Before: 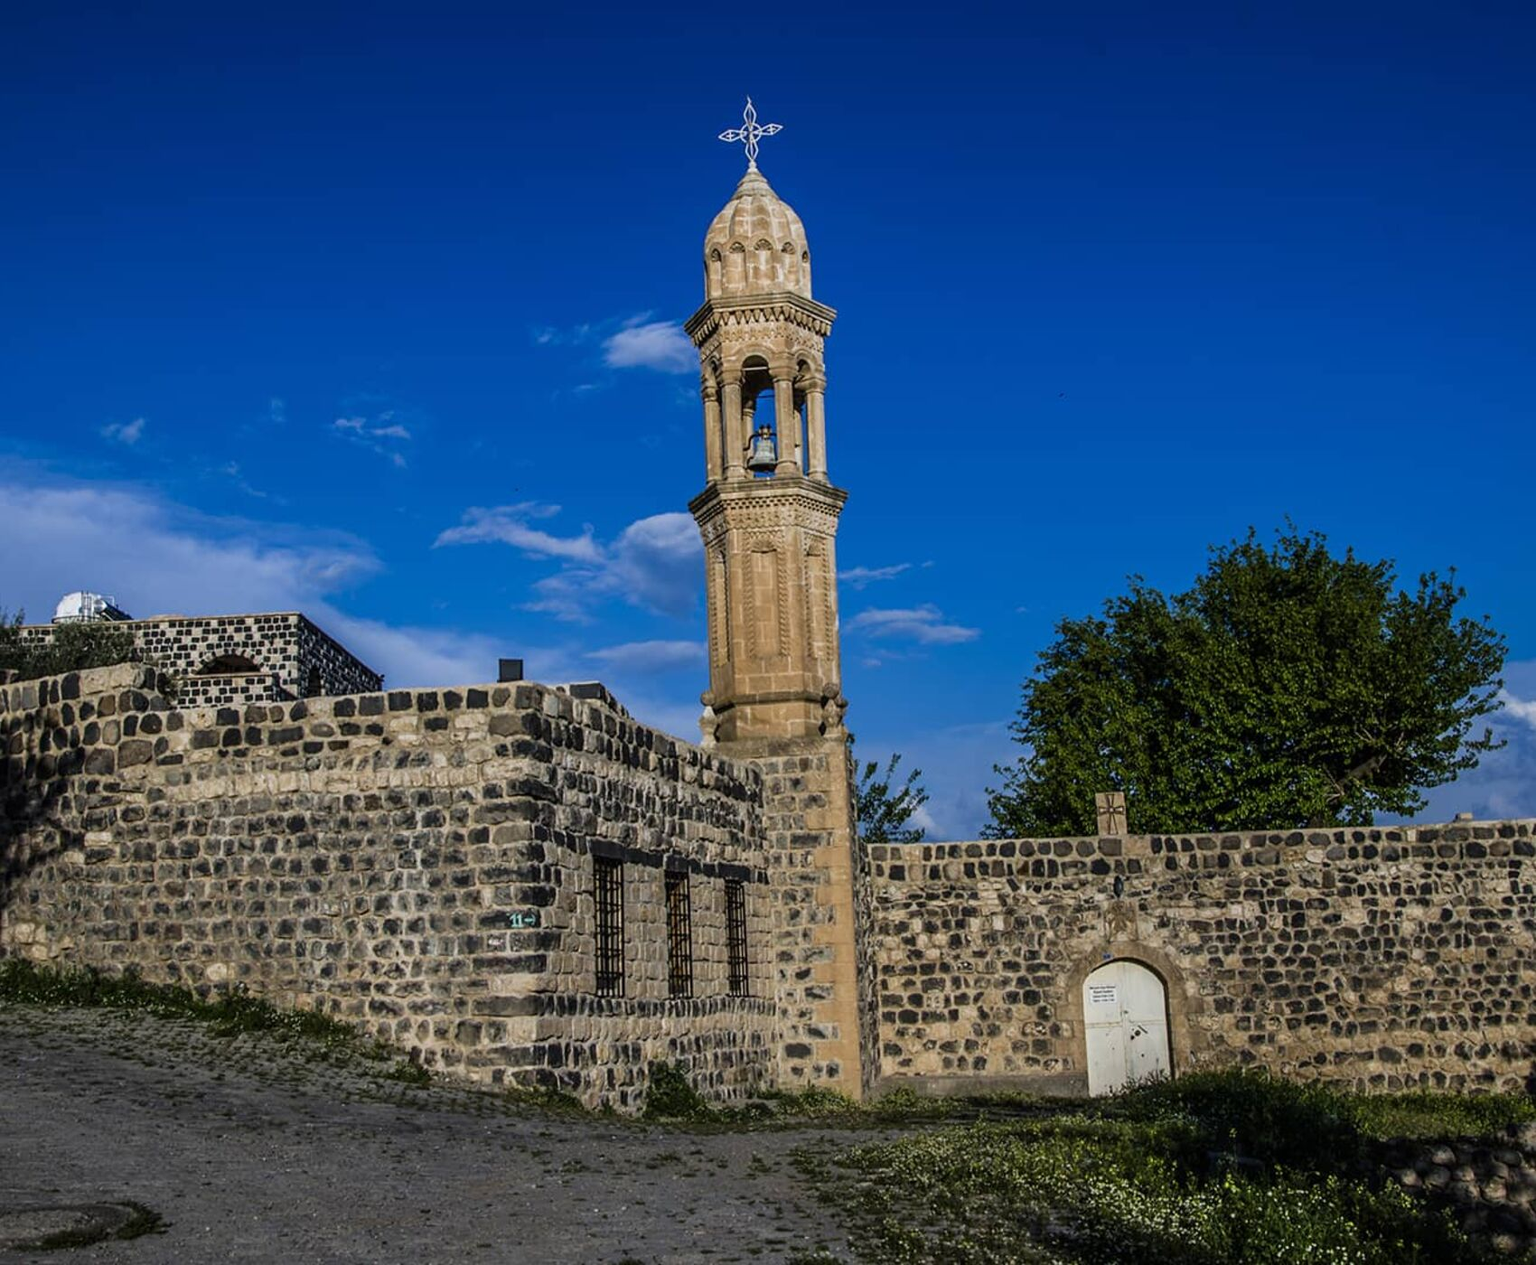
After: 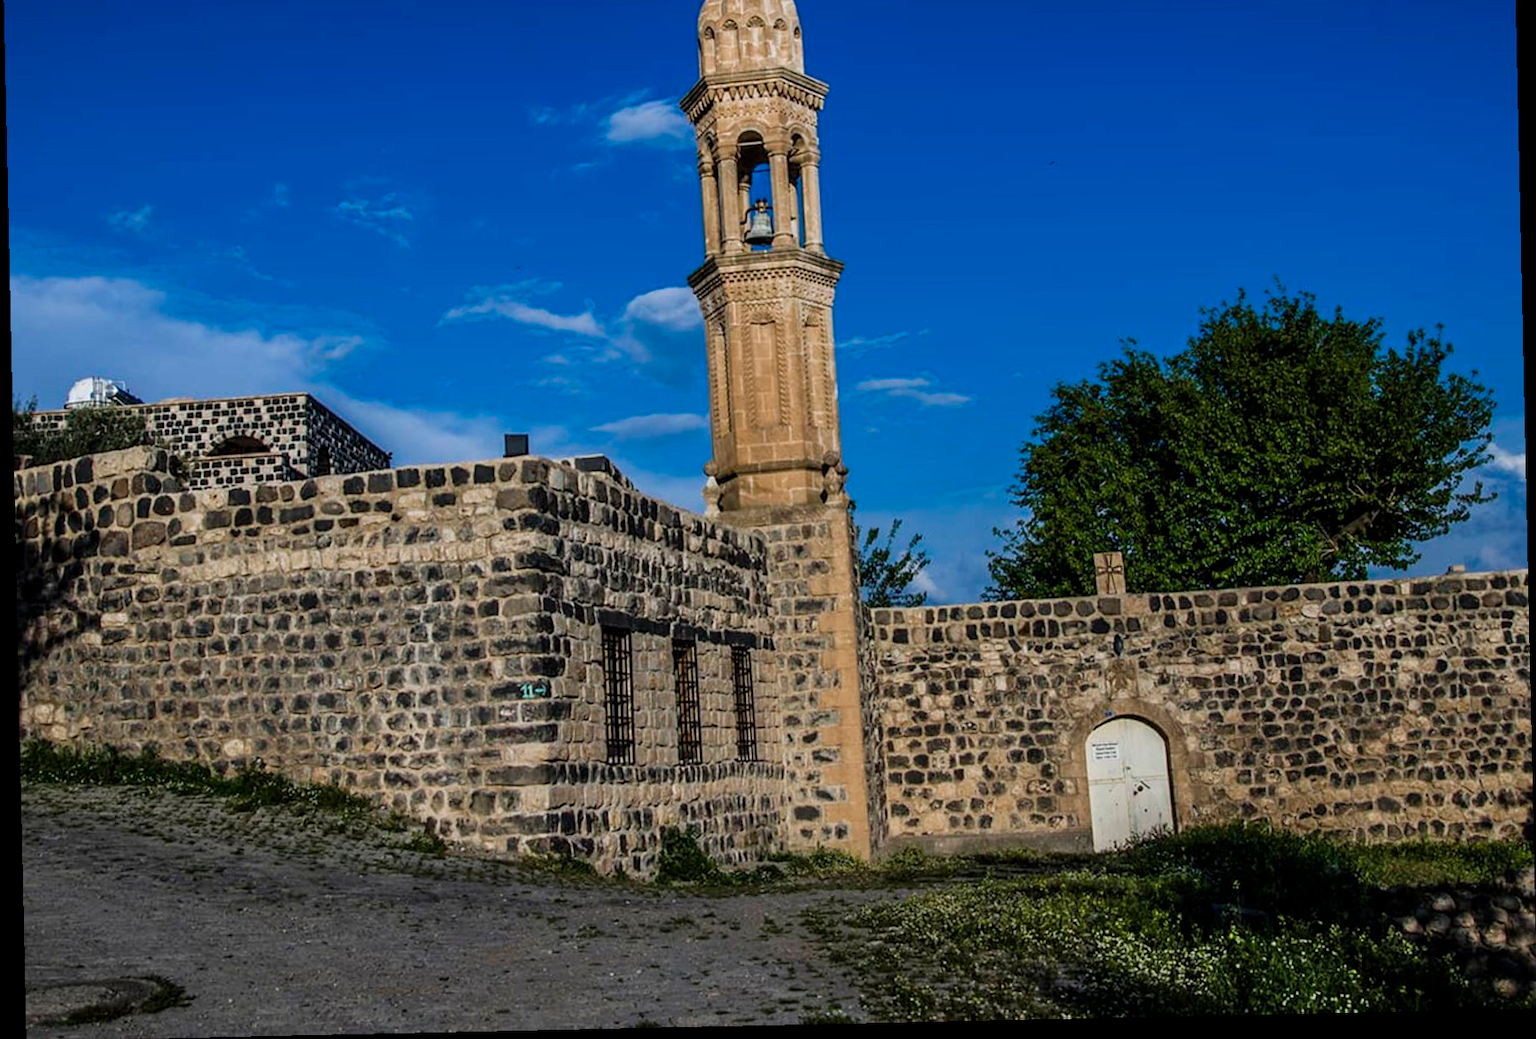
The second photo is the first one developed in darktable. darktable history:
crop and rotate: top 18.507%
rotate and perspective: rotation -1.24°, automatic cropping off
